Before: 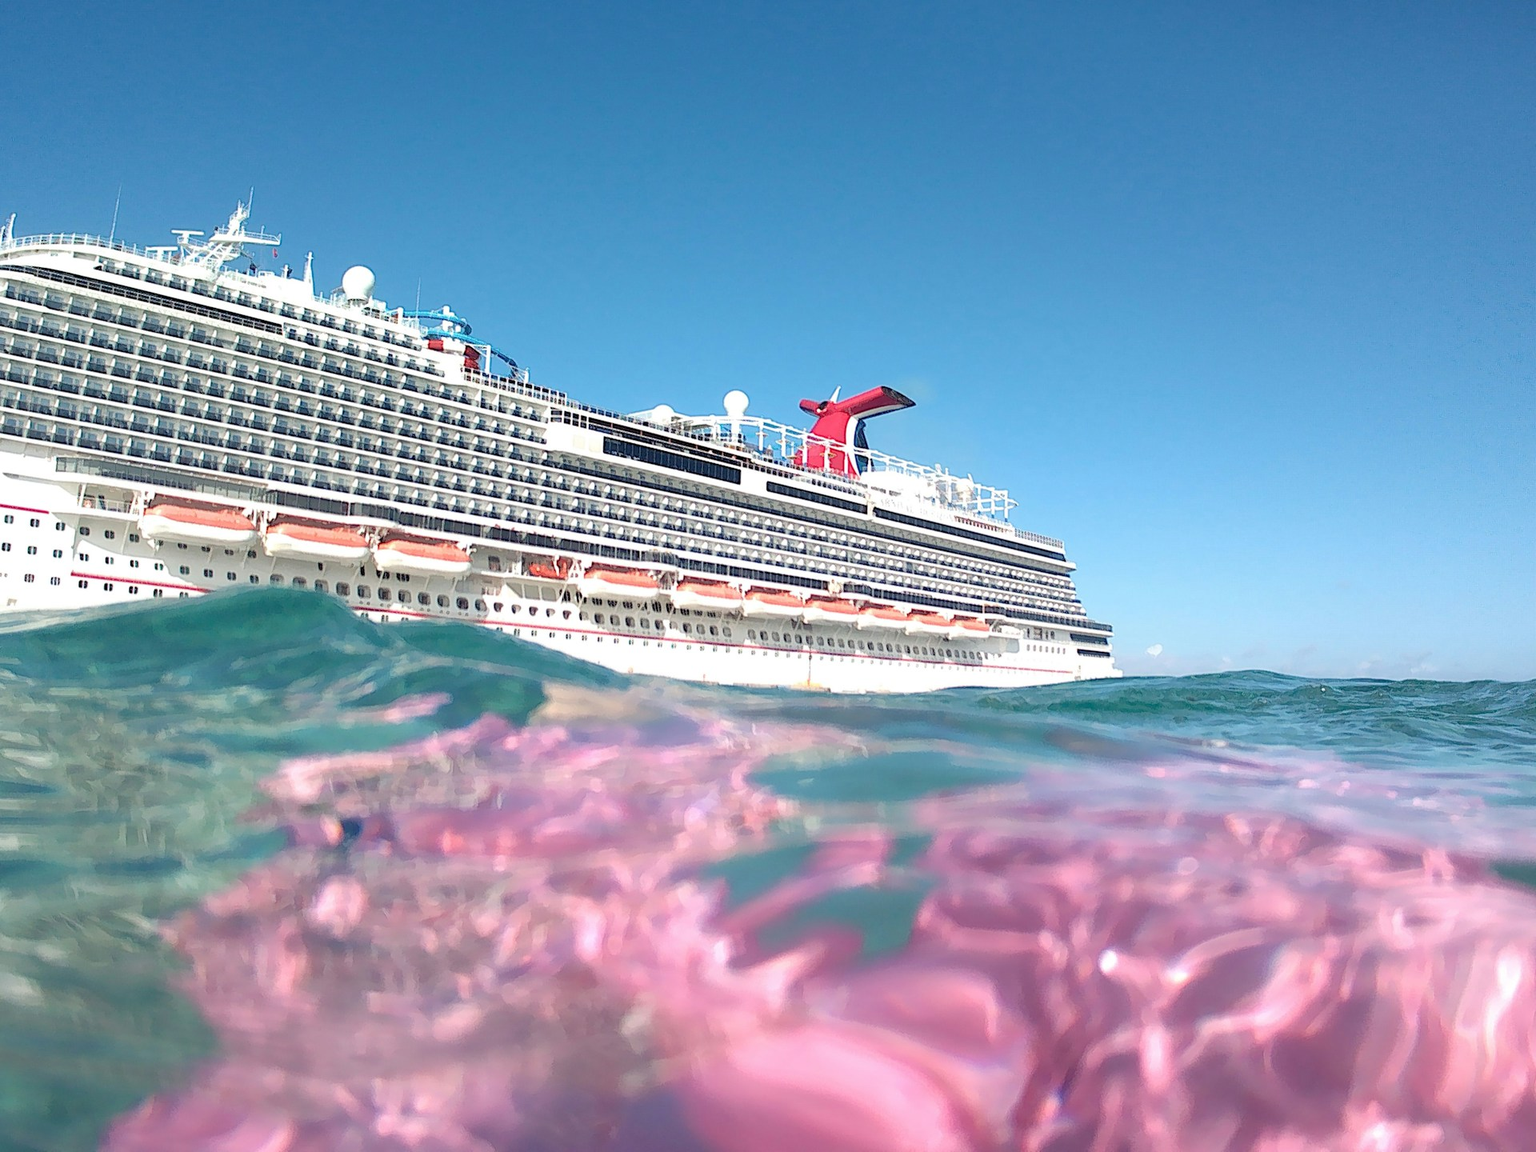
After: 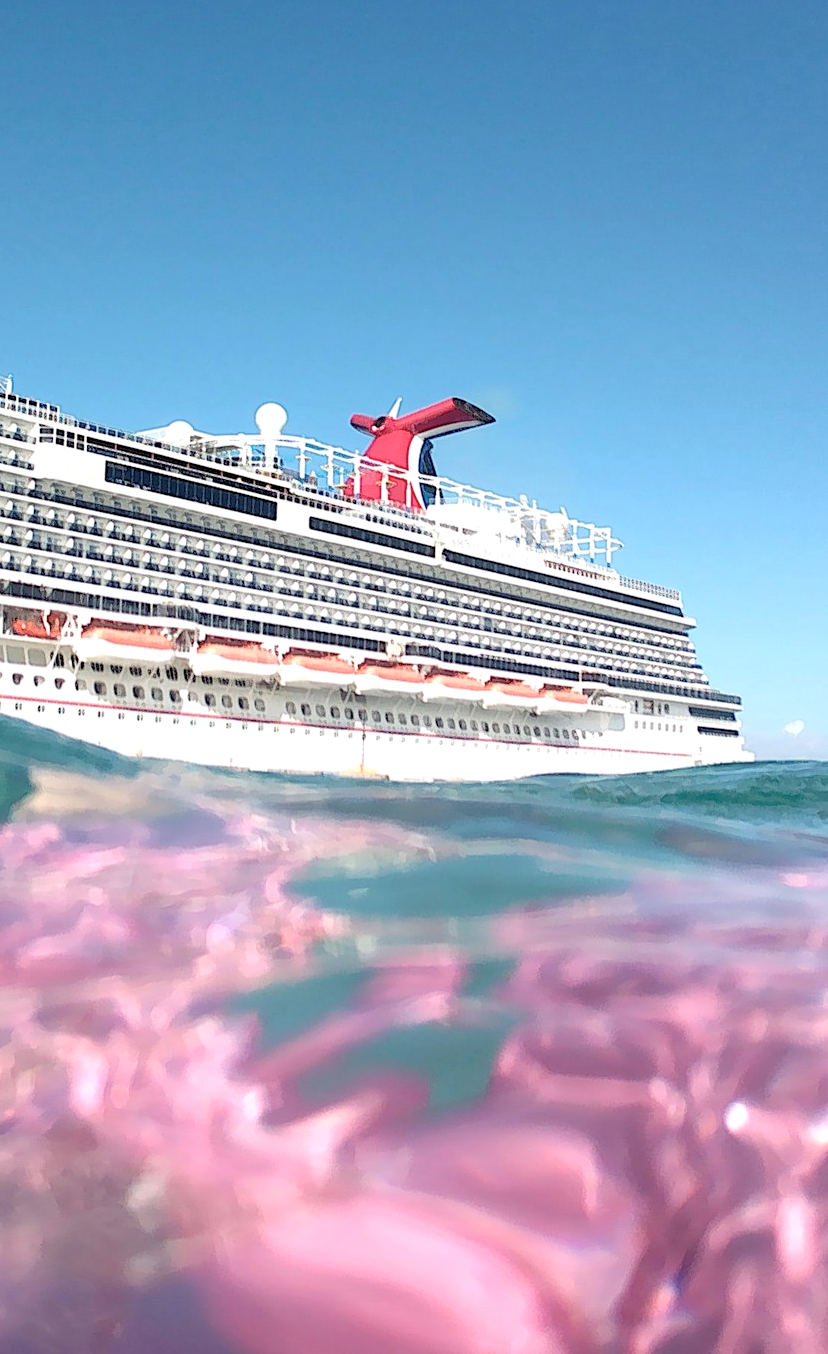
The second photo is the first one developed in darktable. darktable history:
crop: left 33.847%, top 5.936%, right 22.994%
exposure: black level correction 0.004, exposure 0.016 EV, compensate highlight preservation false
shadows and highlights: shadows -13.42, white point adjustment 3.84, highlights 27.86
contrast brightness saturation: contrast 0.009, saturation -0.062
